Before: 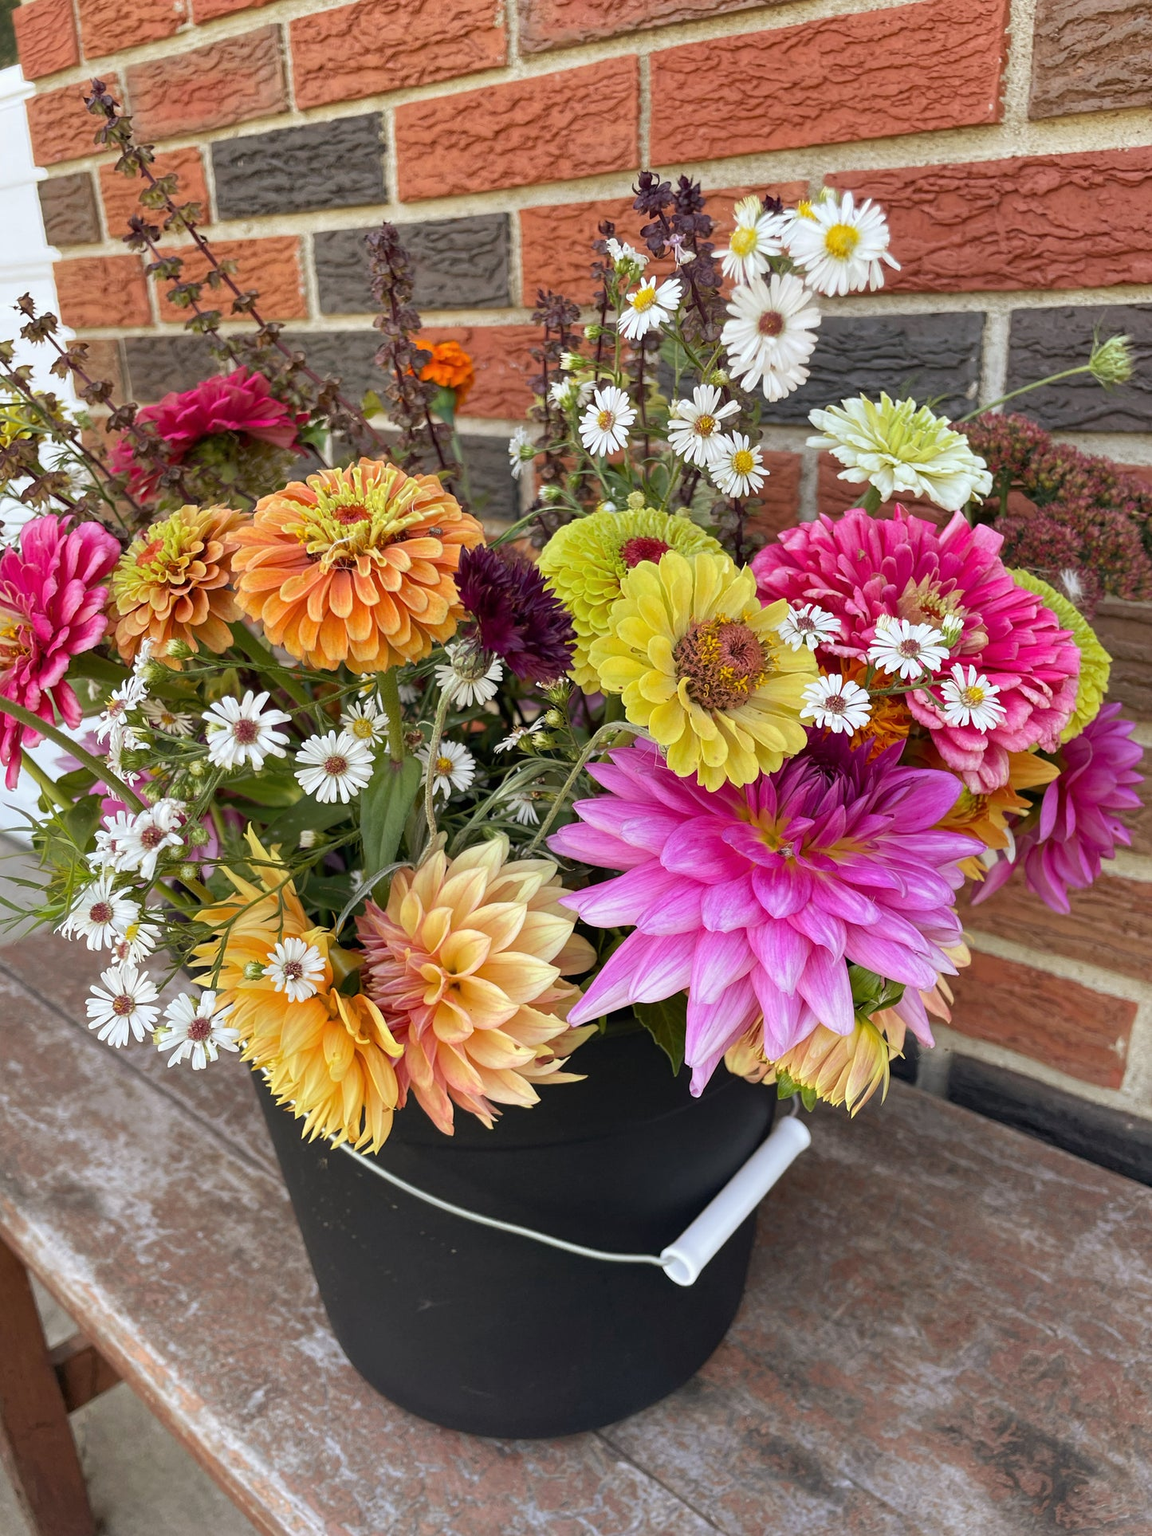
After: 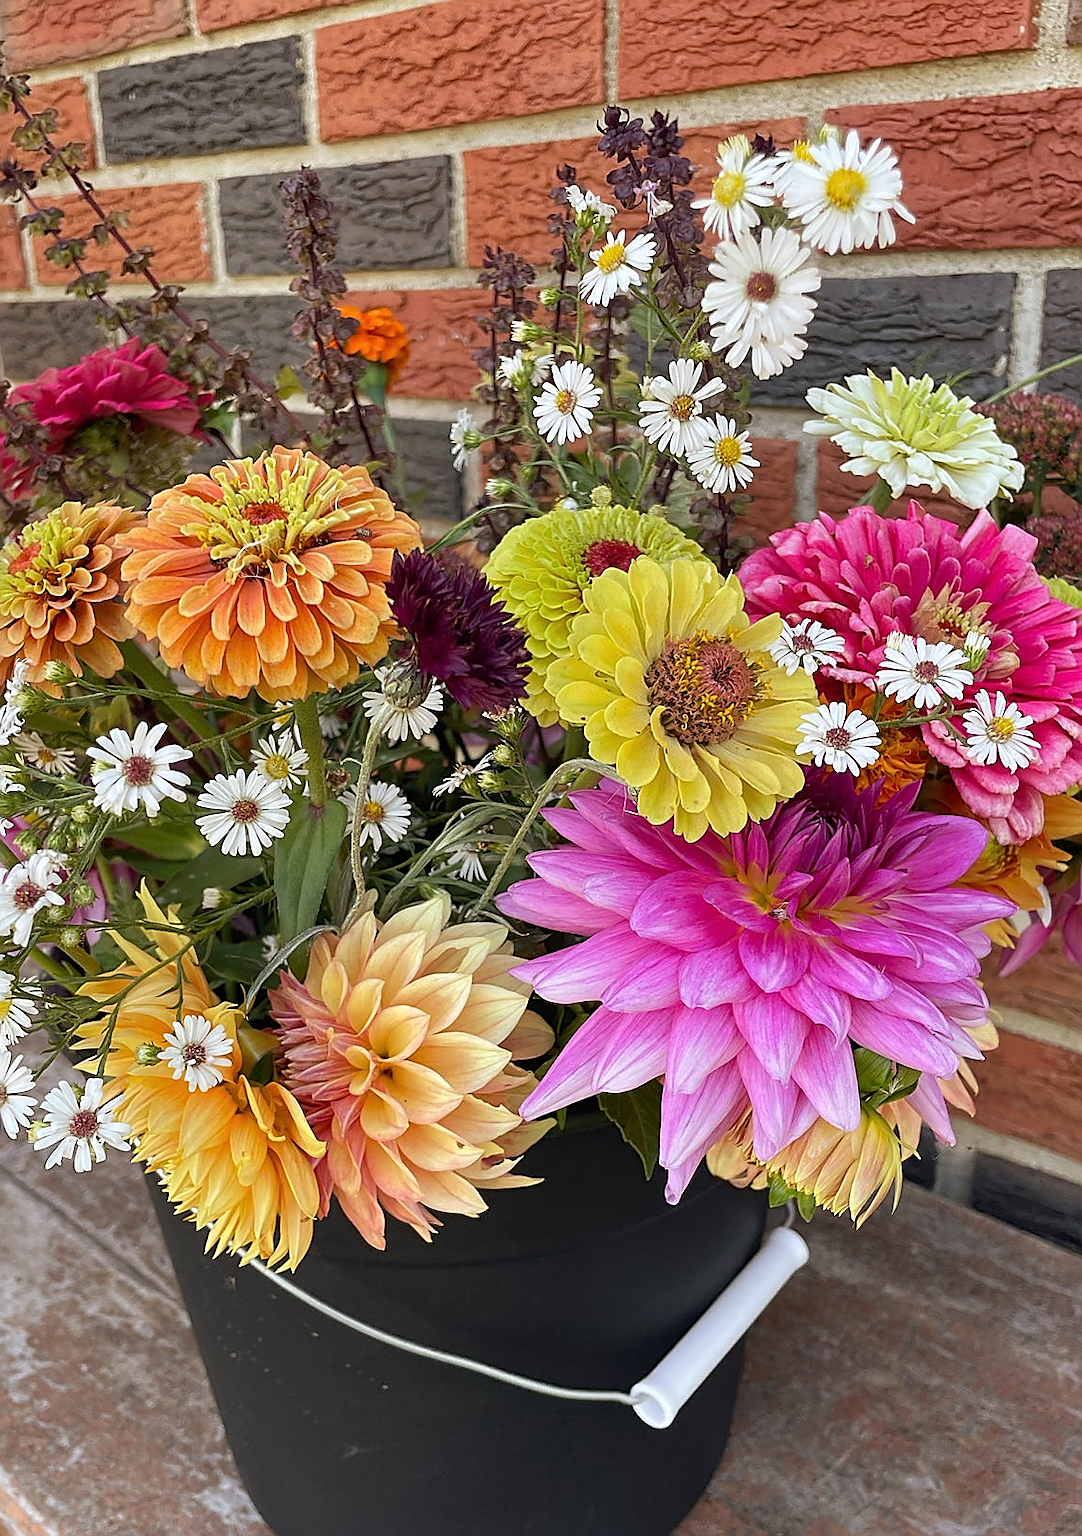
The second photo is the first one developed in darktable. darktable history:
crop: left 11.225%, top 5.381%, right 9.565%, bottom 10.314%
sharpen: radius 1.4, amount 1.25, threshold 0.7
